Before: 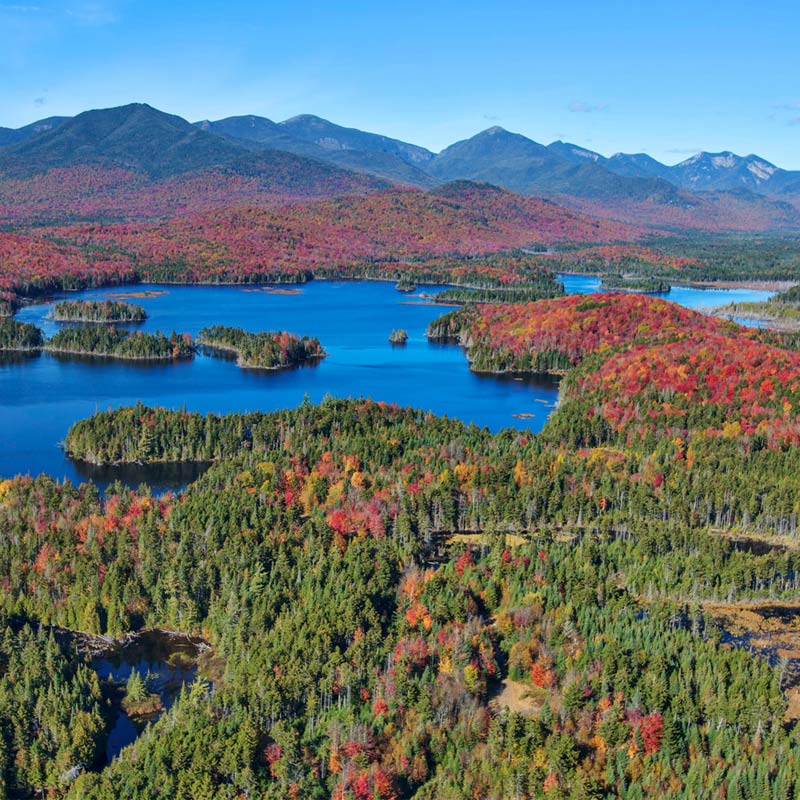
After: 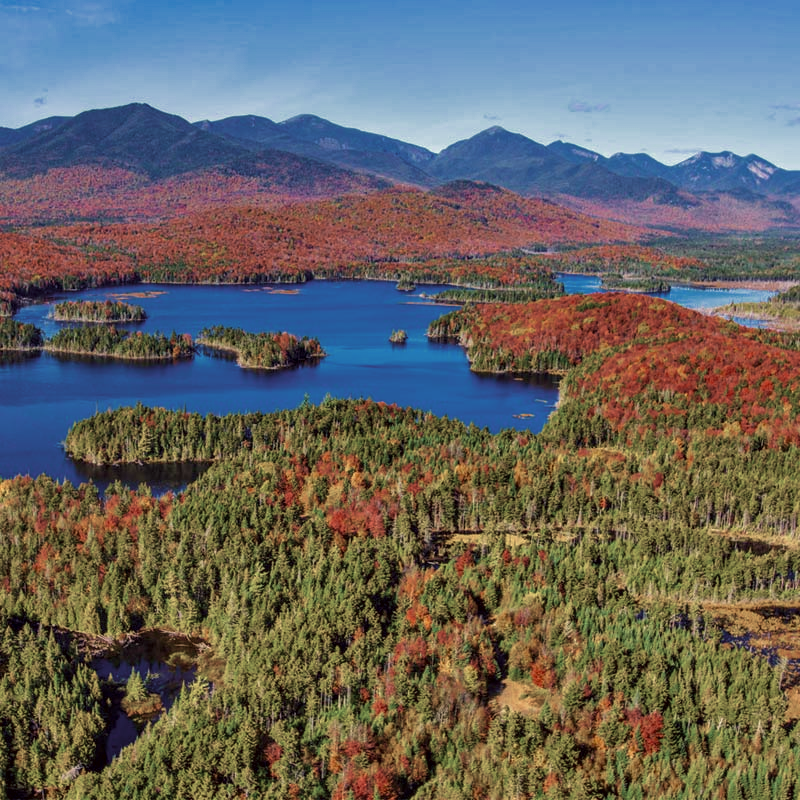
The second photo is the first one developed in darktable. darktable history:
color zones: curves: ch0 [(0, 0.5) (0.125, 0.4) (0.25, 0.5) (0.375, 0.4) (0.5, 0.4) (0.625, 0.35) (0.75, 0.35) (0.875, 0.5)]; ch1 [(0, 0.35) (0.125, 0.45) (0.25, 0.35) (0.375, 0.35) (0.5, 0.35) (0.625, 0.35) (0.75, 0.45) (0.875, 0.35)]; ch2 [(0, 0.6) (0.125, 0.5) (0.25, 0.5) (0.375, 0.6) (0.5, 0.6) (0.625, 0.5) (0.75, 0.5) (0.875, 0.5)]
local contrast: on, module defaults
velvia: strength 75%
color correction: highlights a* 6.27, highlights b* 8.19, shadows a* 5.94, shadows b* 7.23, saturation 0.9
